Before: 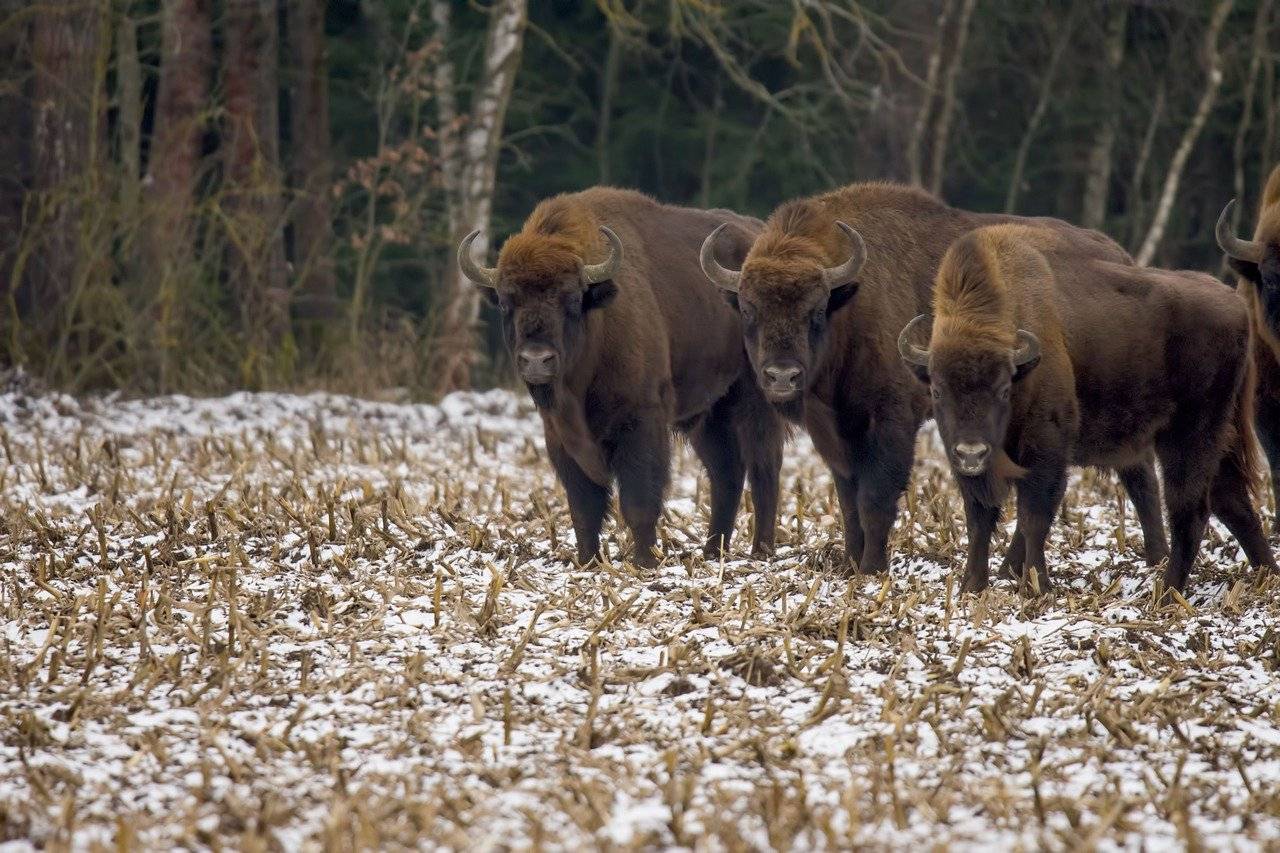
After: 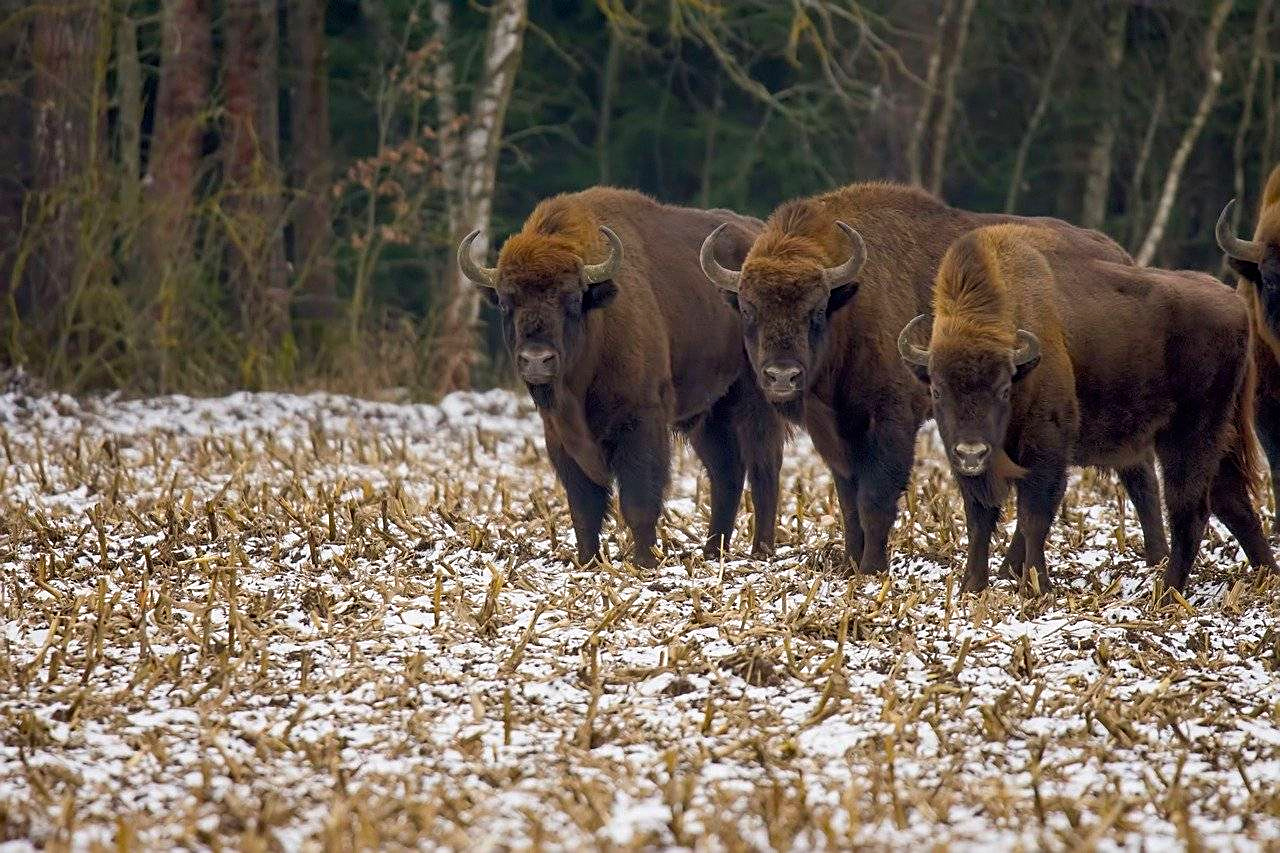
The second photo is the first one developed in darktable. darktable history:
sharpen: on, module defaults
color correction: saturation 1.32
